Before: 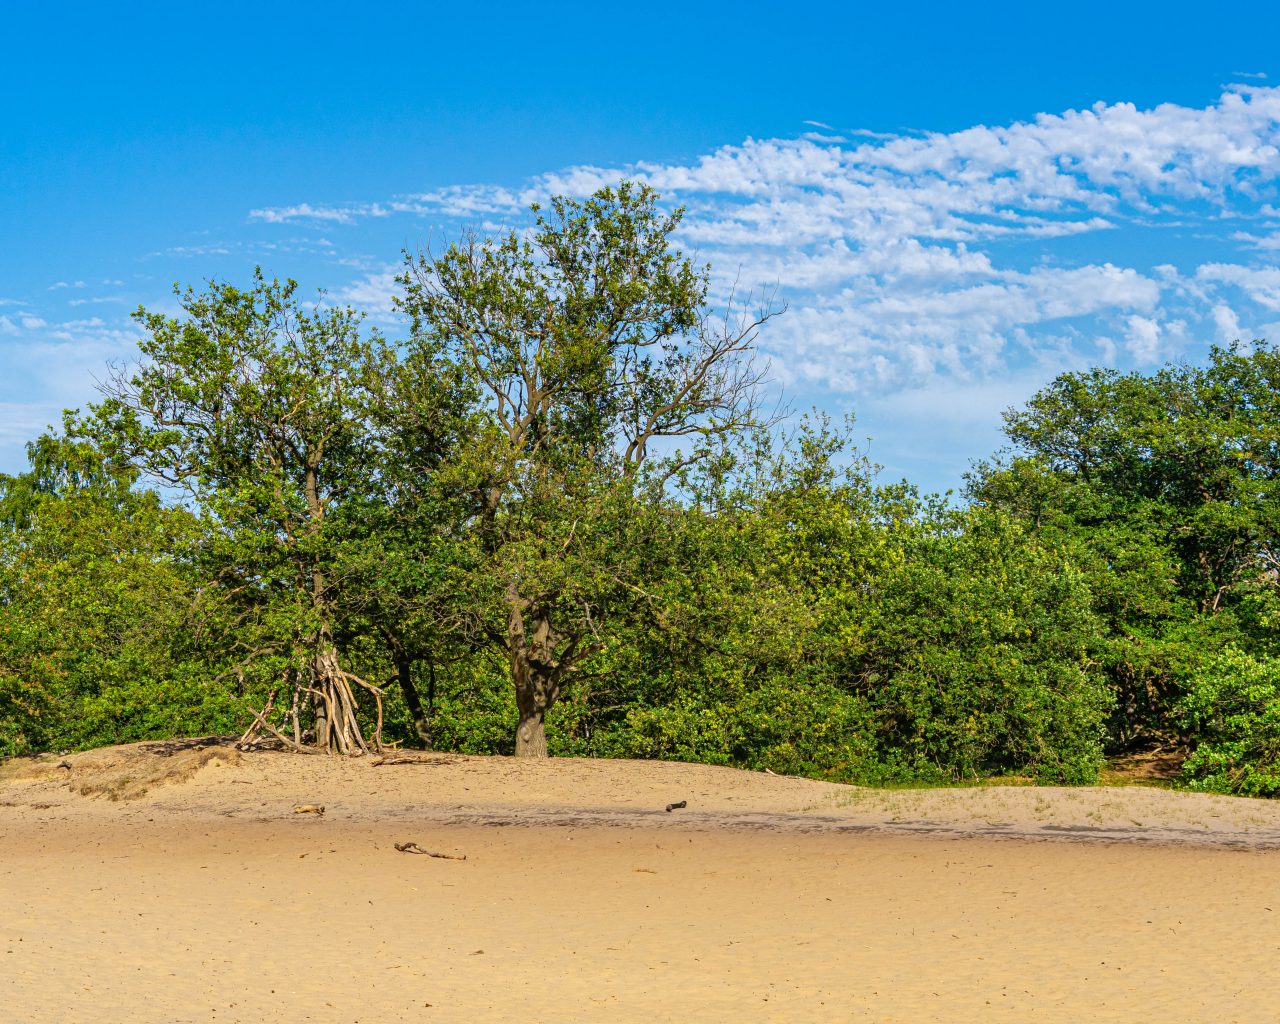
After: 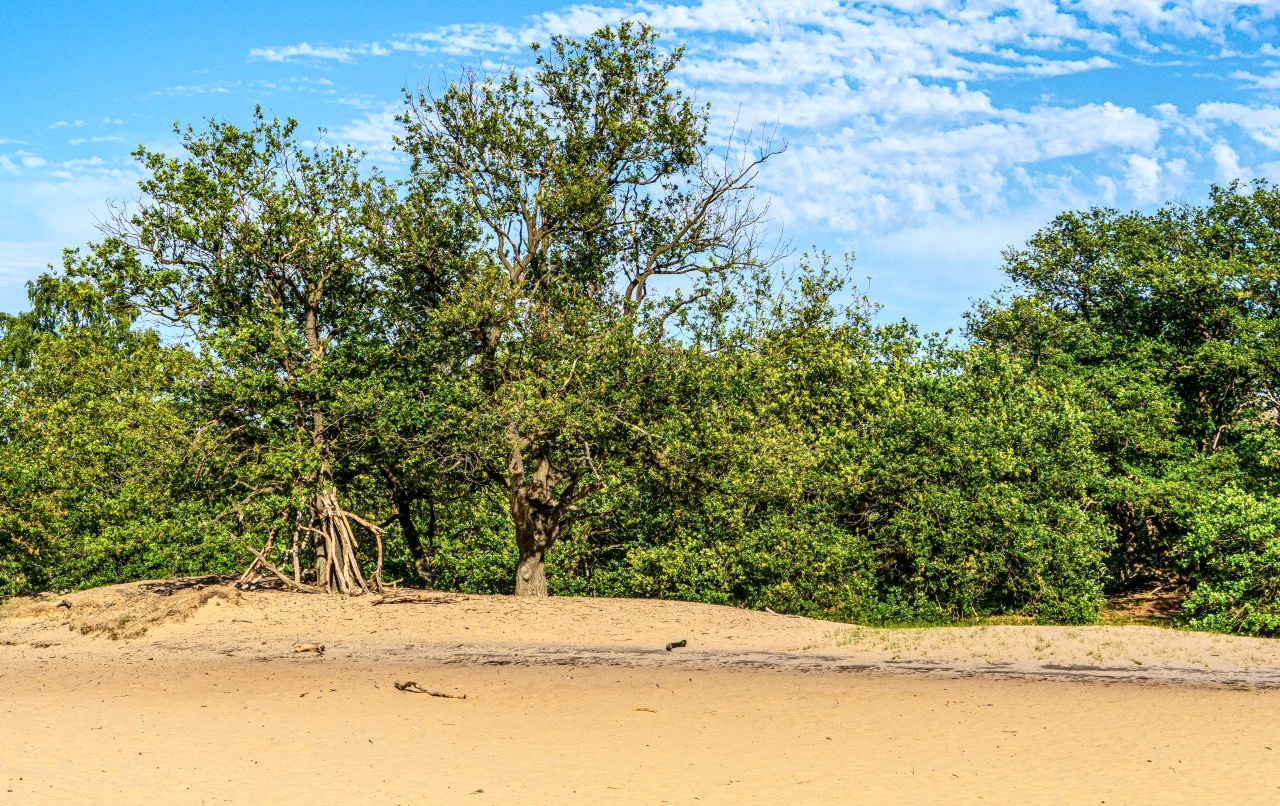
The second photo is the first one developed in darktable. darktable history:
contrast brightness saturation: contrast 0.24, brightness 0.09
local contrast: on, module defaults
crop and rotate: top 15.774%, bottom 5.506%
